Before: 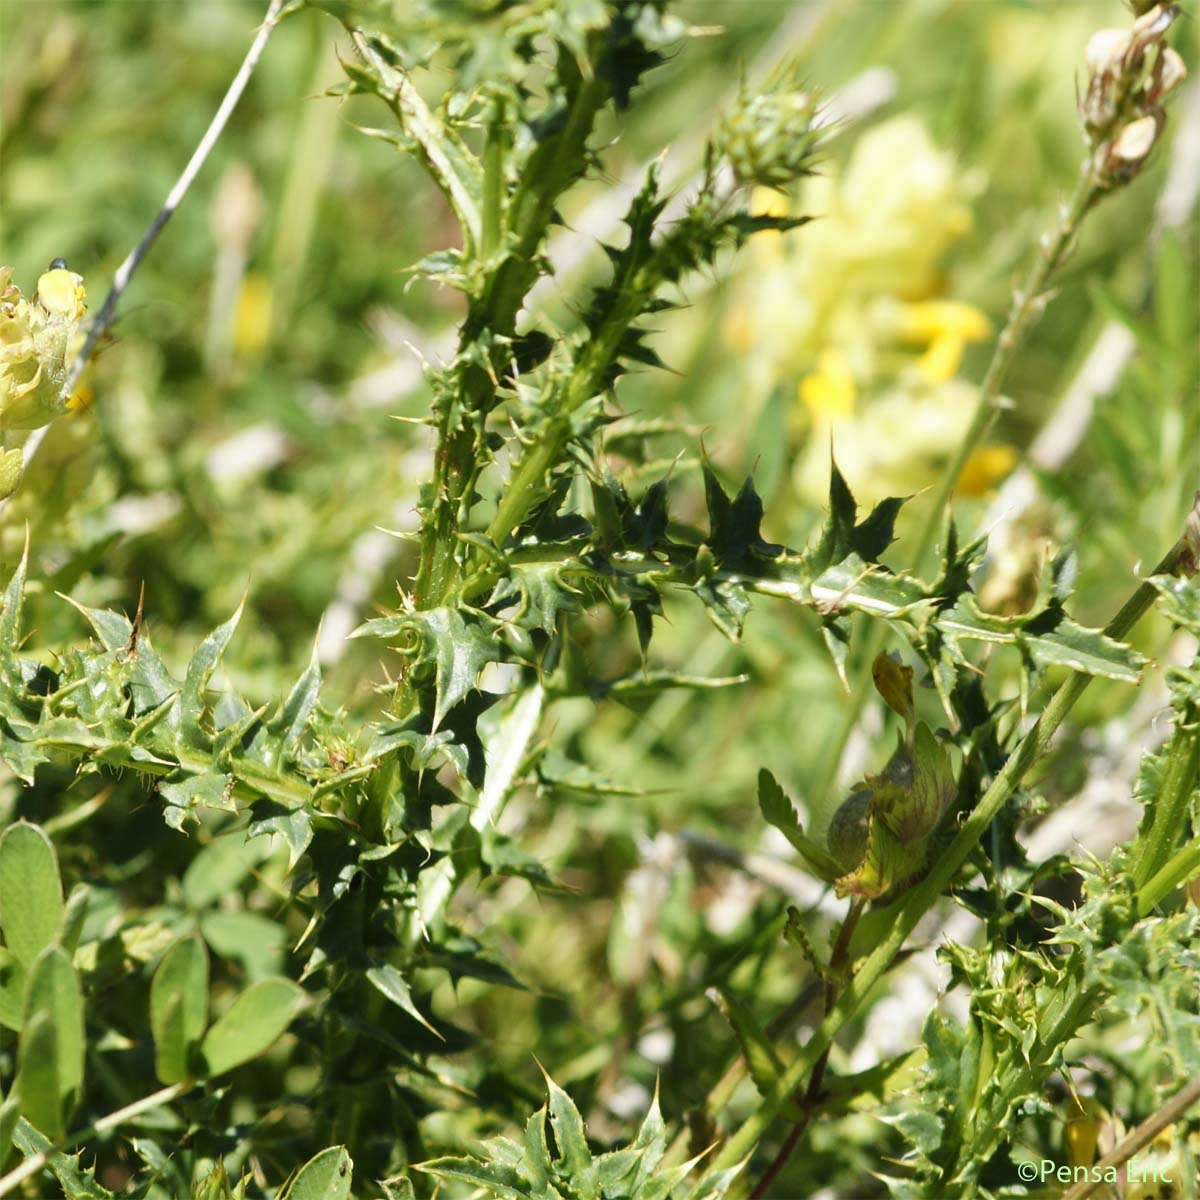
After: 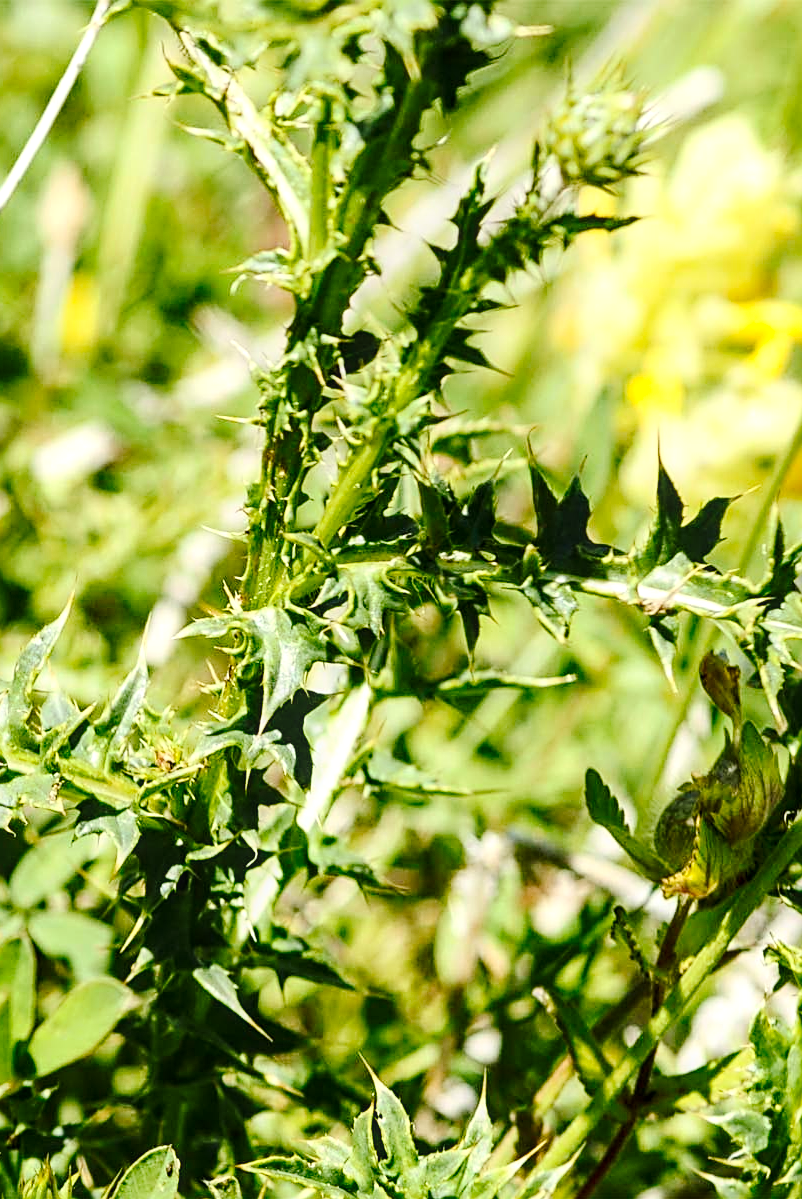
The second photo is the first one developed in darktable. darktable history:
crop and rotate: left 14.434%, right 18.688%
local contrast: detail 130%
contrast brightness saturation: contrast 0.23, brightness 0.1, saturation 0.292
sharpen: radius 2.534, amount 0.623
tone curve: curves: ch0 [(0, 0) (0.081, 0.044) (0.185, 0.145) (0.283, 0.273) (0.405, 0.449) (0.495, 0.554) (0.686, 0.743) (0.826, 0.853) (0.978, 0.988)]; ch1 [(0, 0) (0.147, 0.166) (0.321, 0.362) (0.371, 0.402) (0.423, 0.426) (0.479, 0.472) (0.505, 0.497) (0.521, 0.506) (0.551, 0.546) (0.586, 0.571) (0.625, 0.638) (0.68, 0.715) (1, 1)]; ch2 [(0, 0) (0.346, 0.378) (0.404, 0.427) (0.502, 0.498) (0.531, 0.517) (0.547, 0.526) (0.582, 0.571) (0.629, 0.626) (0.717, 0.678) (1, 1)], preserve colors none
